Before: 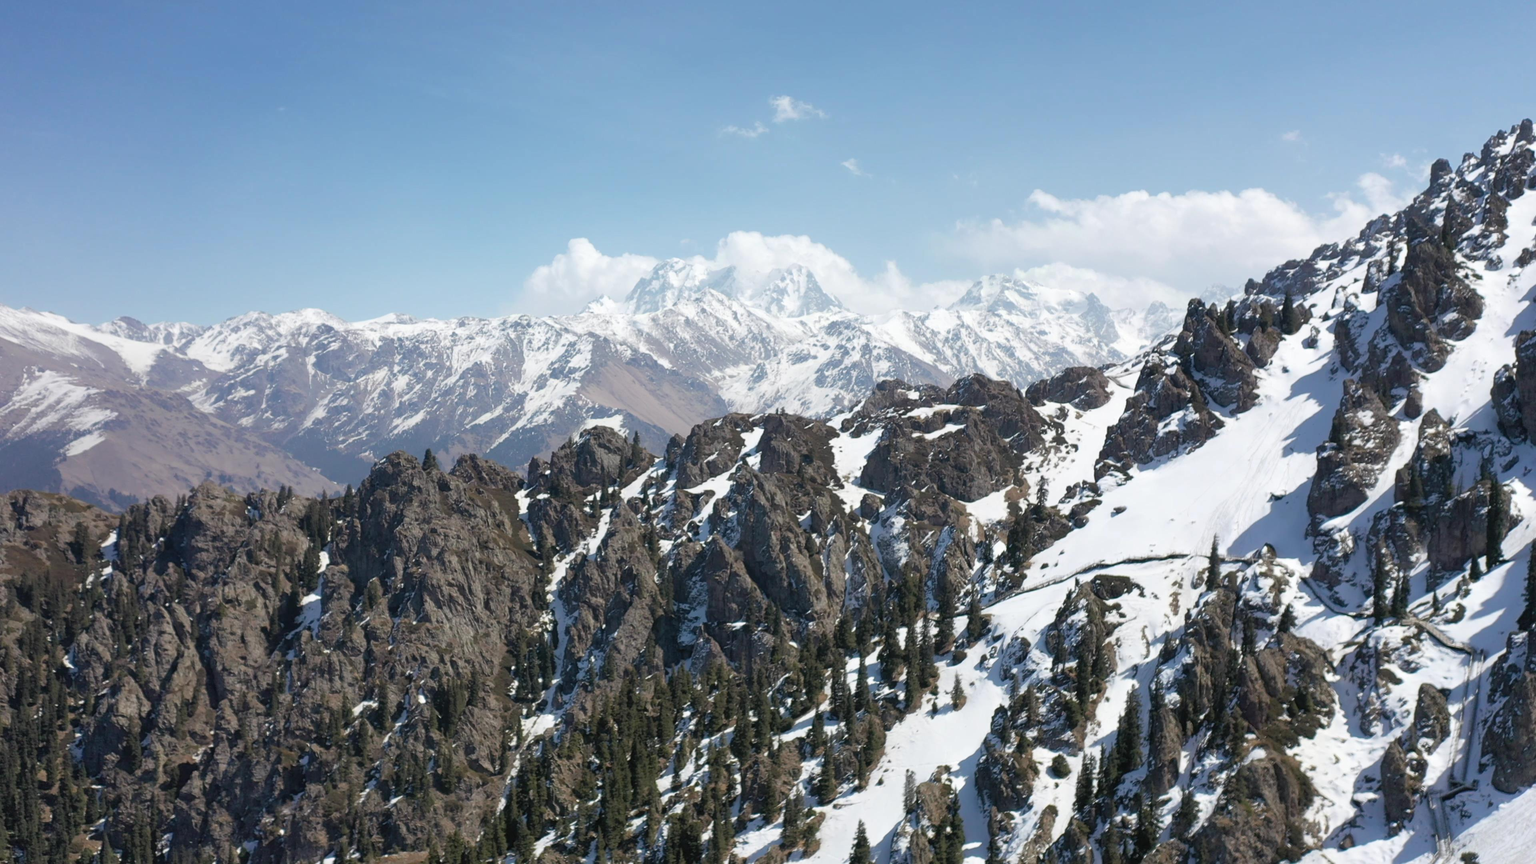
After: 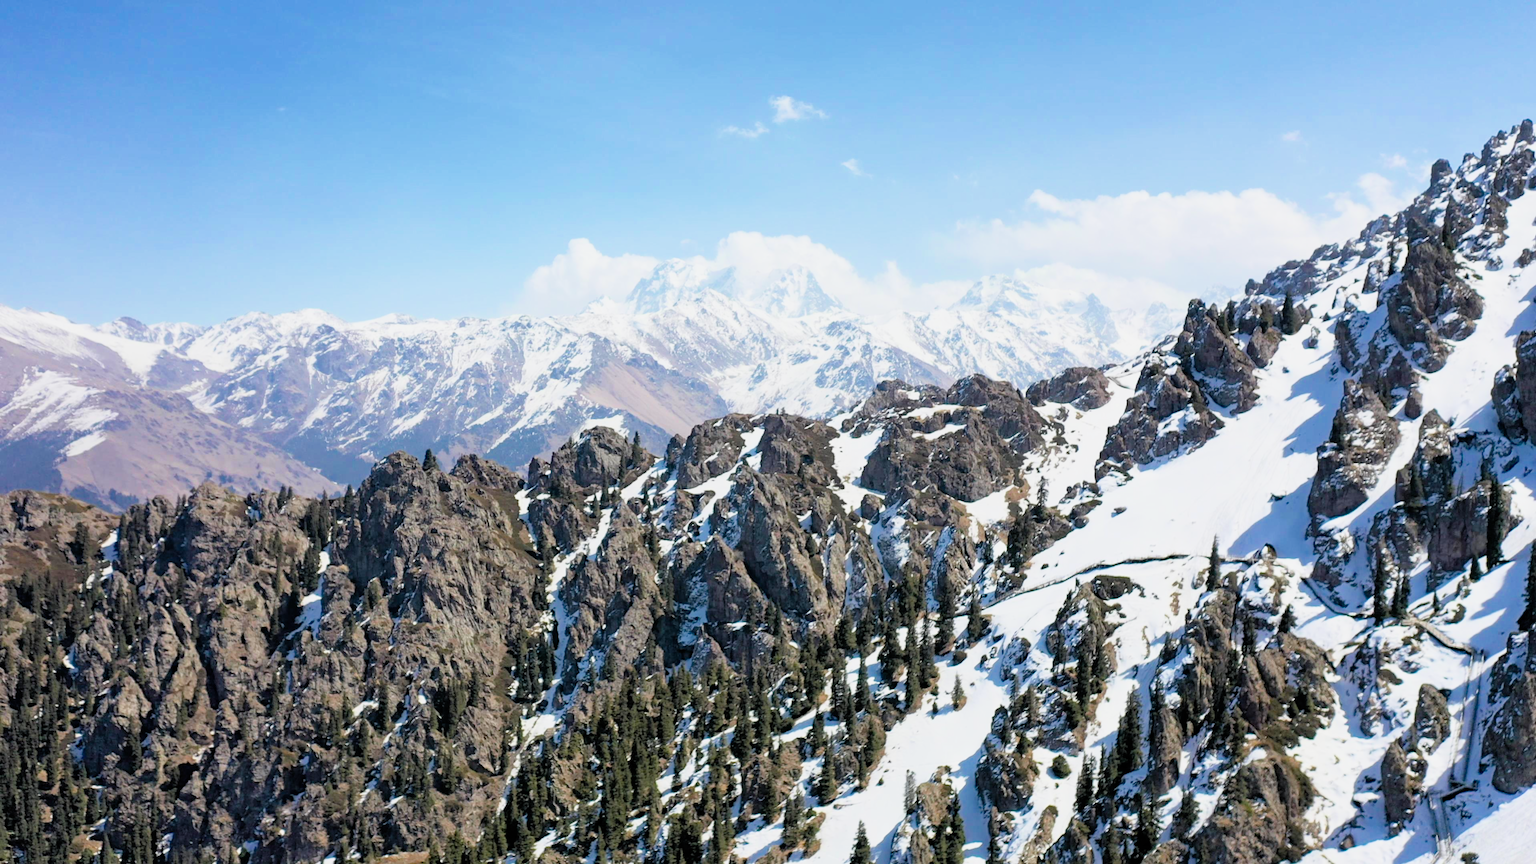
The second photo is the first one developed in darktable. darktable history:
filmic rgb: black relative exposure -7.74 EV, white relative exposure 4.39 EV, target black luminance 0%, hardness 3.75, latitude 50.62%, contrast 1.072, highlights saturation mix 9.25%, shadows ↔ highlights balance -0.276%, color science v5 (2021), contrast in shadows safe, contrast in highlights safe
contrast equalizer: octaves 7, y [[0.5, 0.5, 0.472, 0.5, 0.5, 0.5], [0.5 ×6], [0.5 ×6], [0 ×6], [0 ×6]], mix -0.995
haze removal: adaptive false
exposure: black level correction 0, exposure 0.947 EV, compensate exposure bias true, compensate highlight preservation false
